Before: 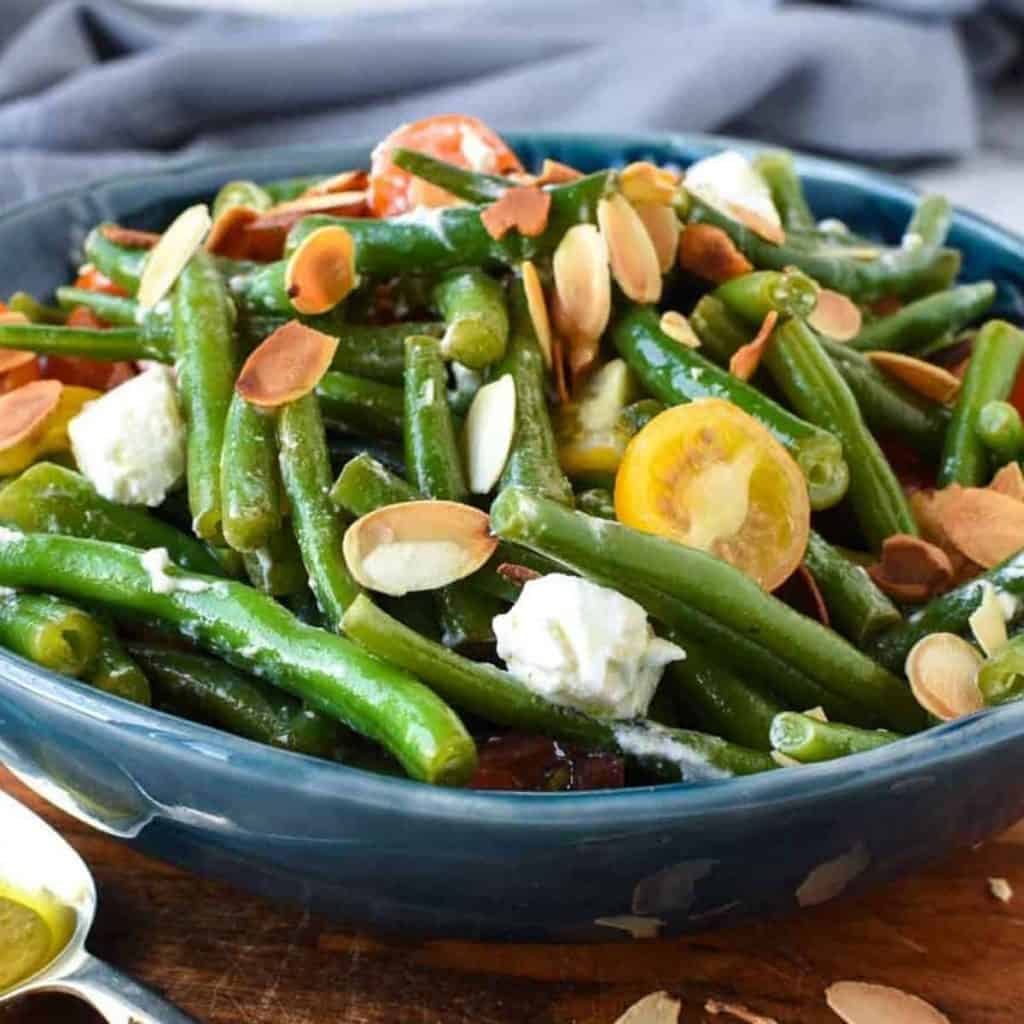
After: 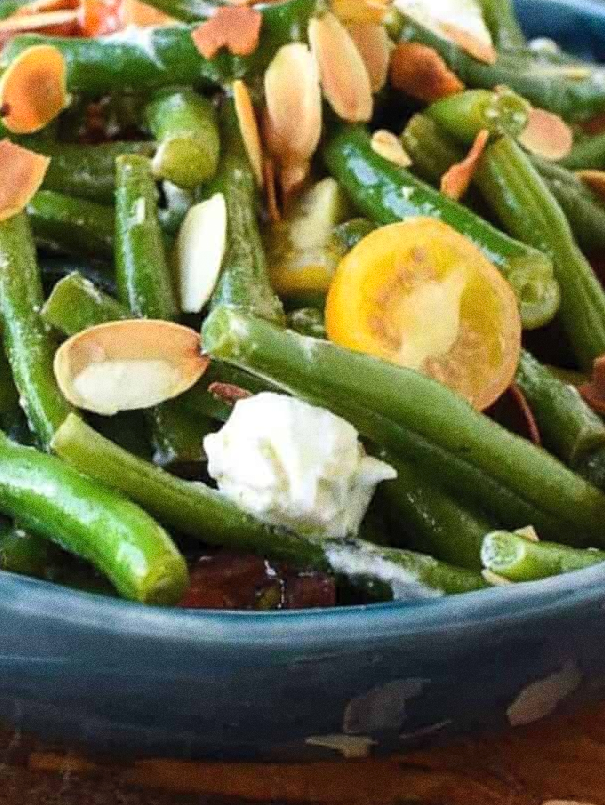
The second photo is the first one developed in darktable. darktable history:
crop and rotate: left 28.256%, top 17.734%, right 12.656%, bottom 3.573%
grain: coarseness 0.09 ISO, strength 40%
contrast brightness saturation: contrast 0.05, brightness 0.06, saturation 0.01
